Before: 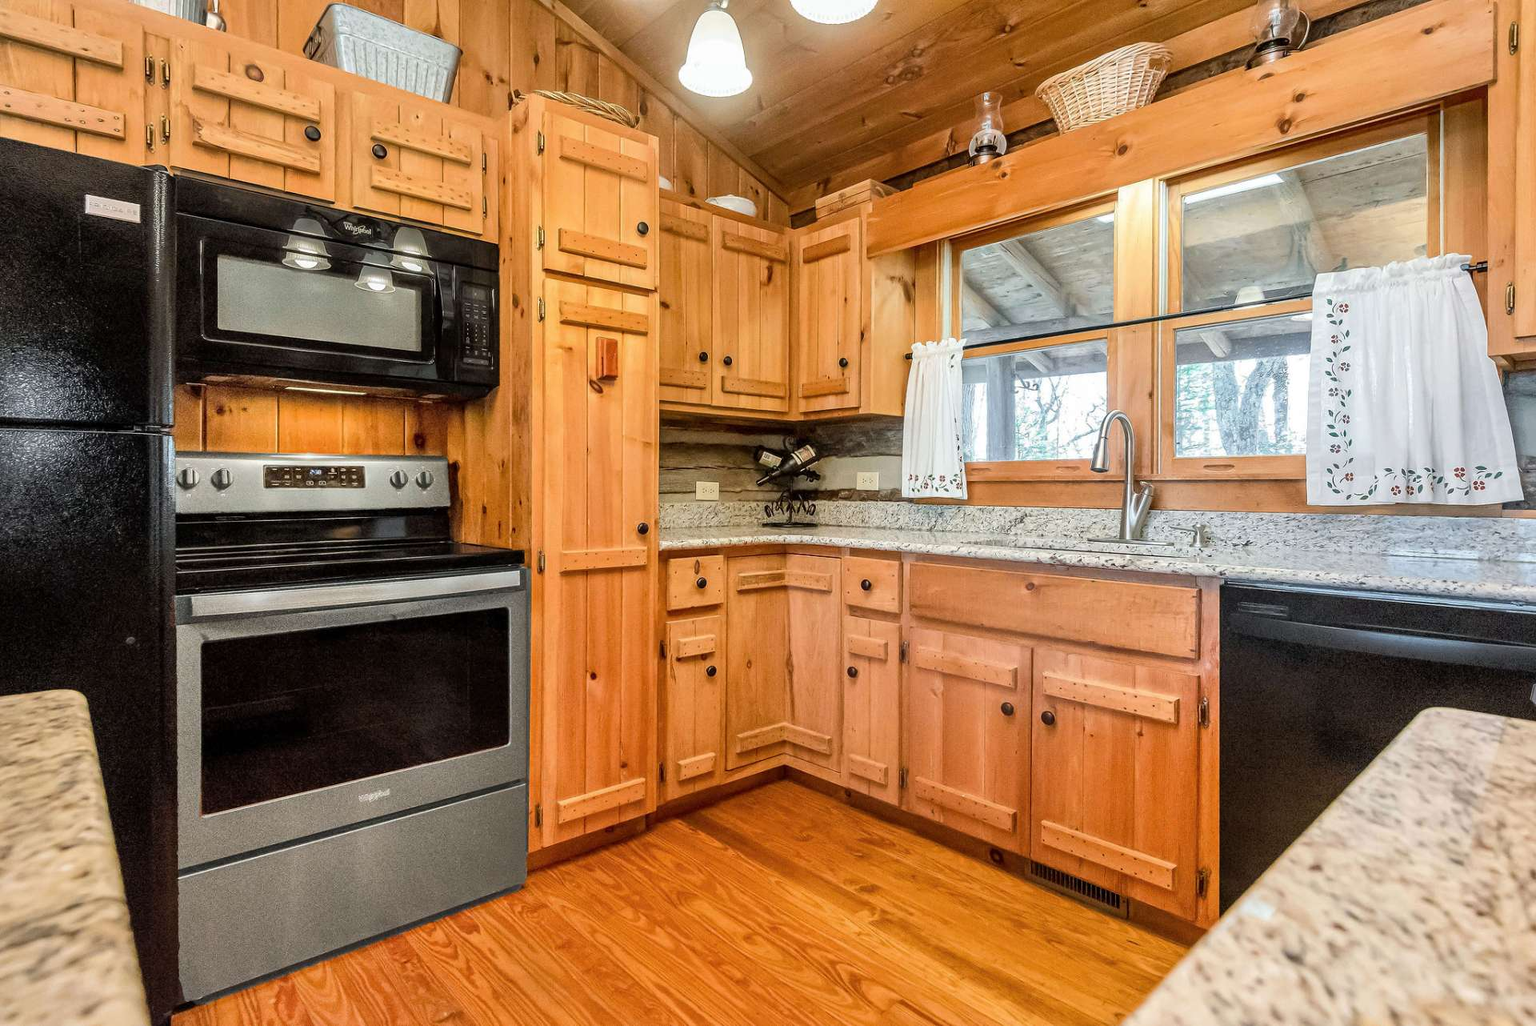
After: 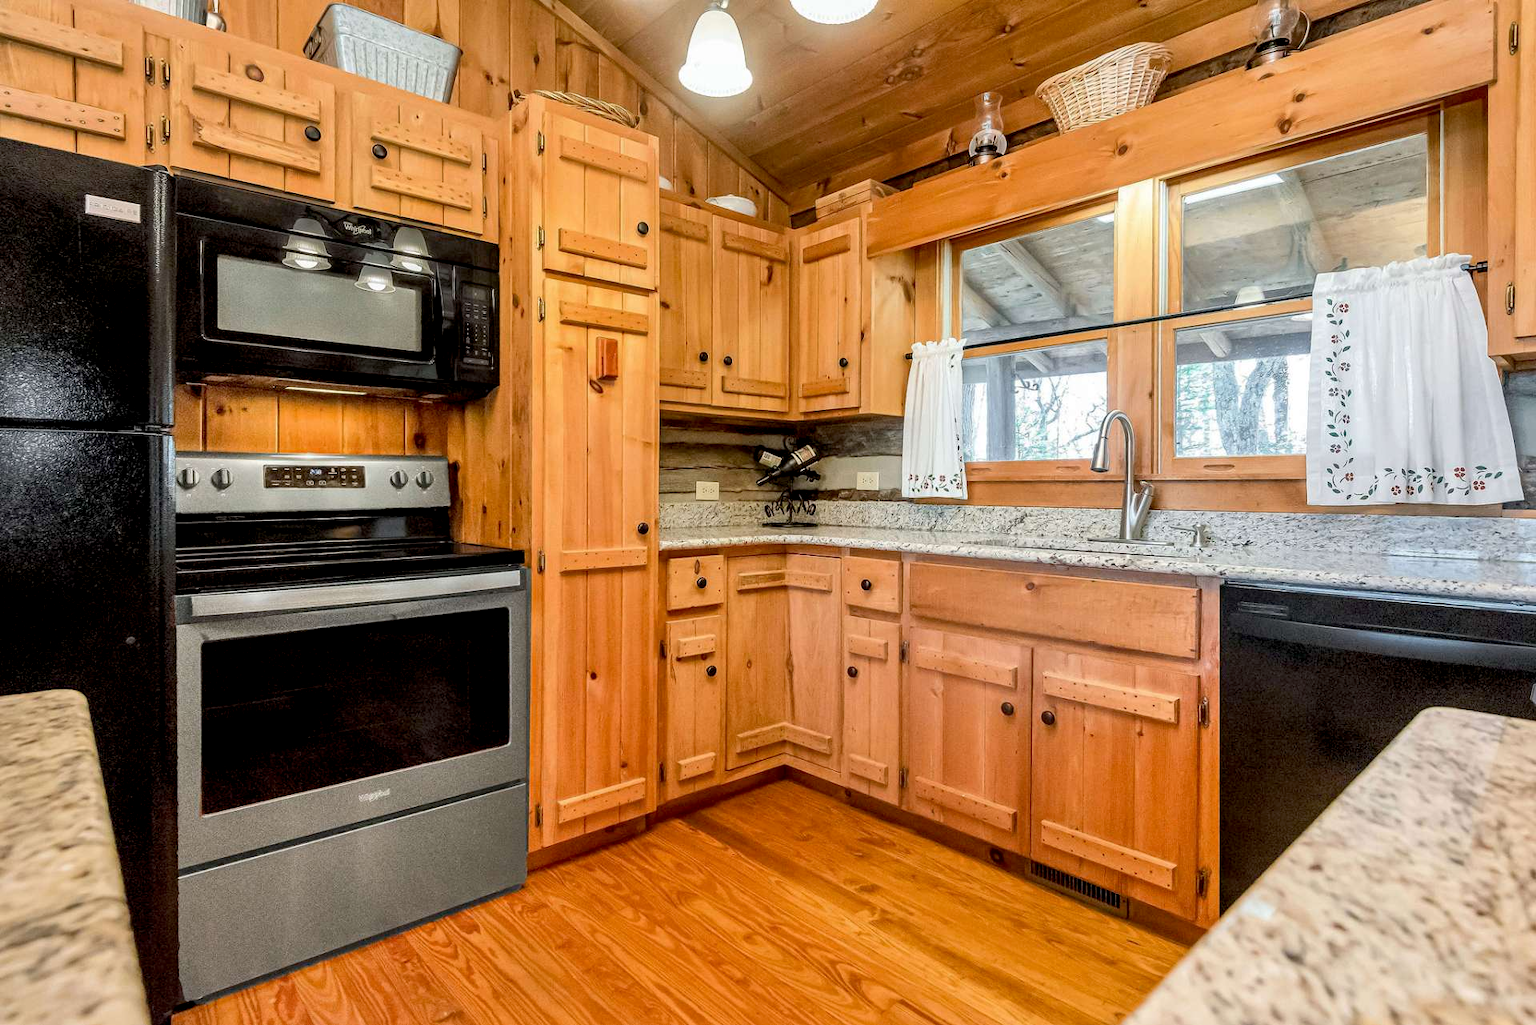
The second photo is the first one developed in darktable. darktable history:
exposure: black level correction 0.007, compensate highlight preservation false
